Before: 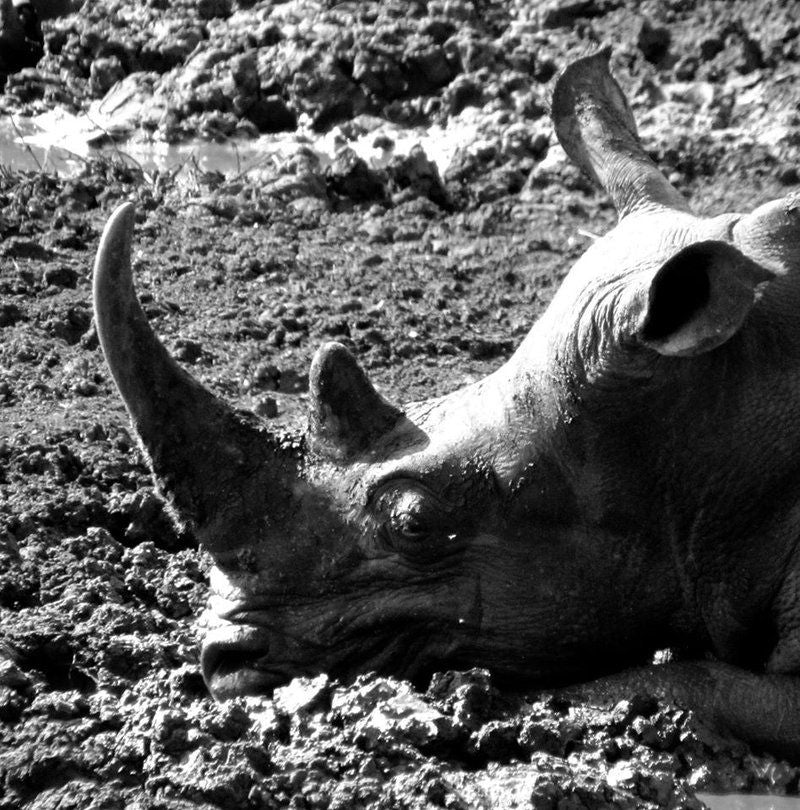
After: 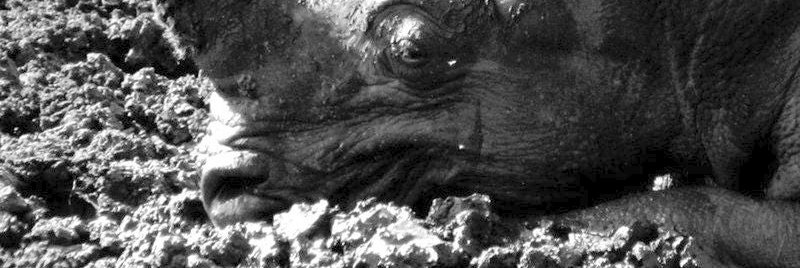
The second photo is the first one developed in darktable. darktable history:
contrast brightness saturation: brightness 0.289
crop and rotate: top 58.591%, bottom 8.221%
